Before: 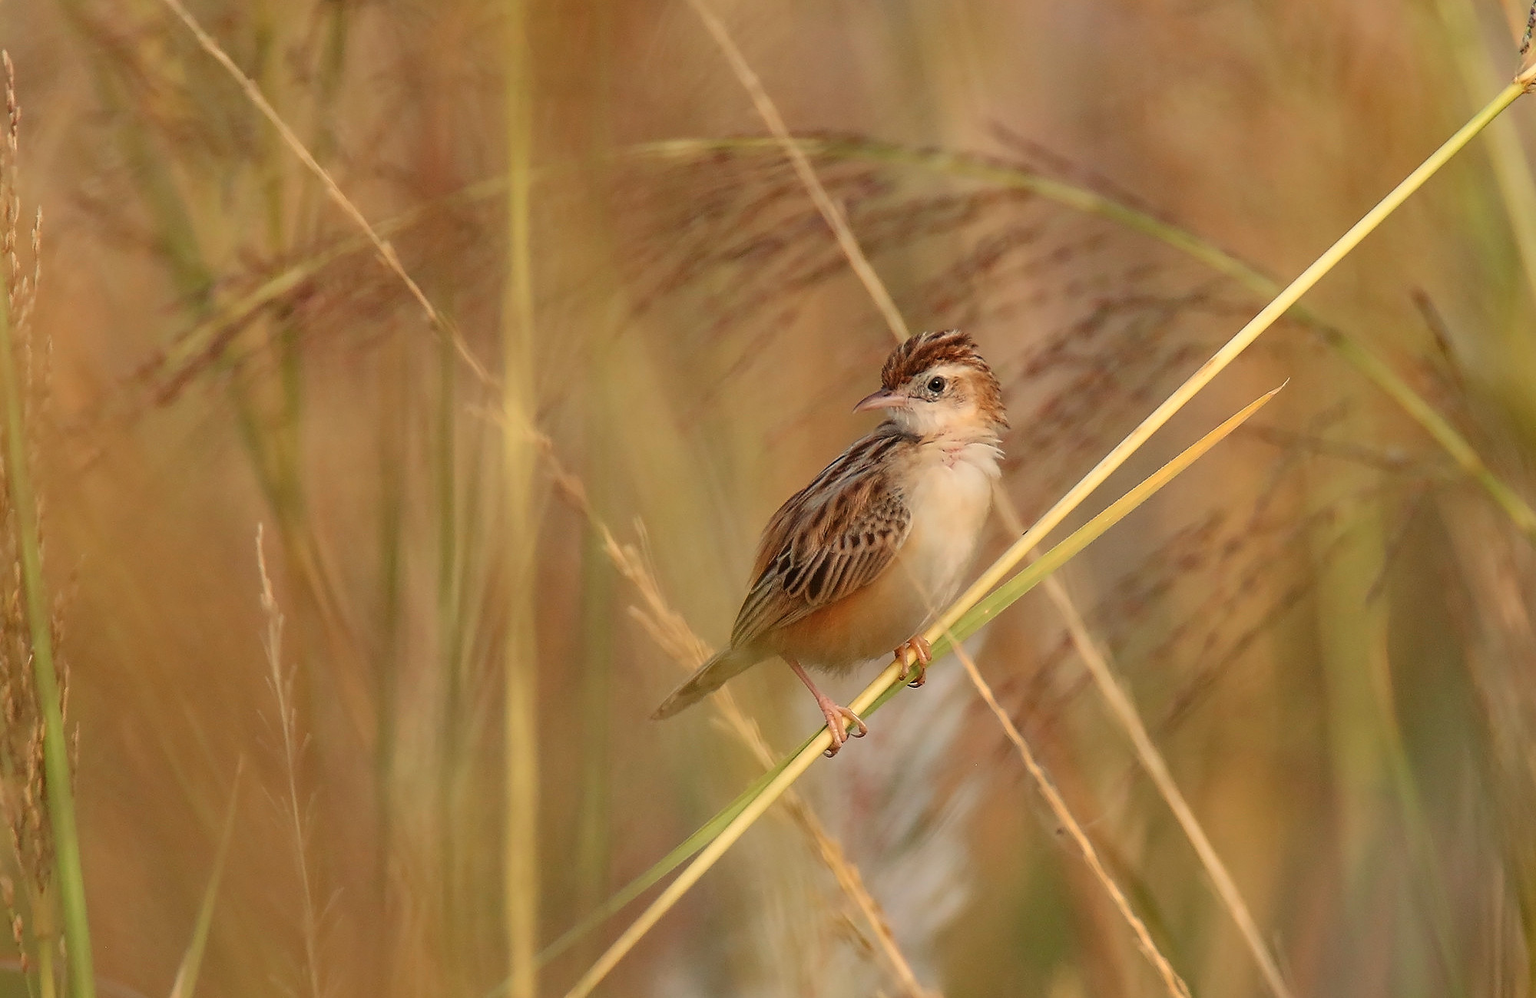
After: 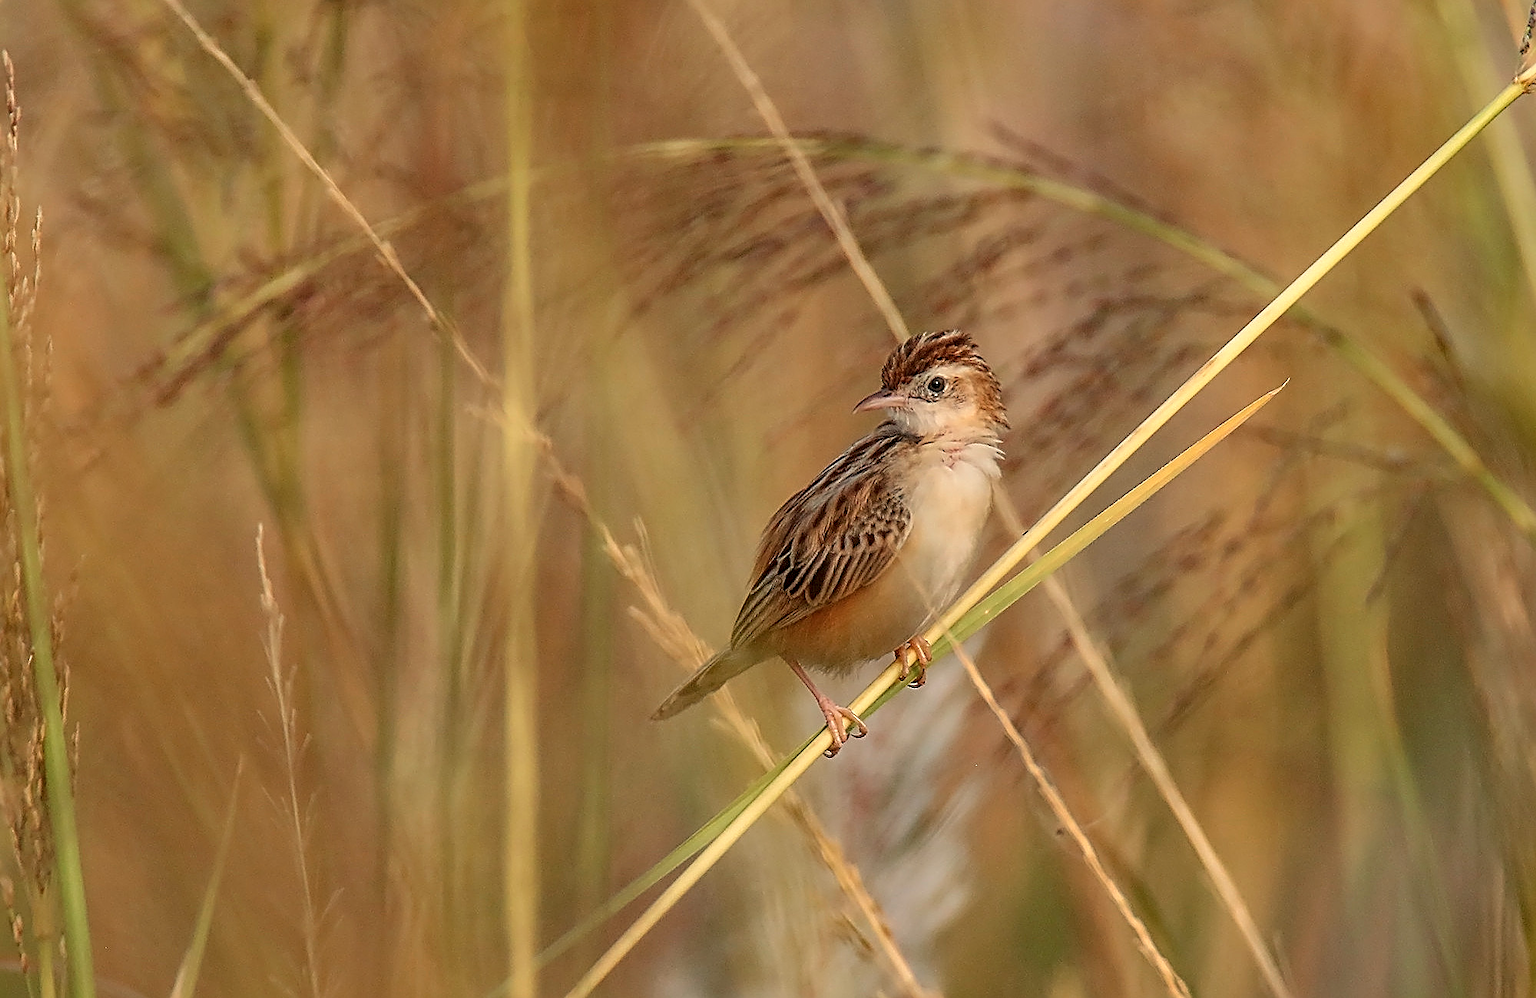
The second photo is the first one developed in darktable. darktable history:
shadows and highlights: shadows 43.86, white point adjustment -1.38, soften with gaussian
tone equalizer: edges refinement/feathering 500, mask exposure compensation -1.57 EV, preserve details no
sharpen: radius 2.797, amount 0.723
local contrast: on, module defaults
